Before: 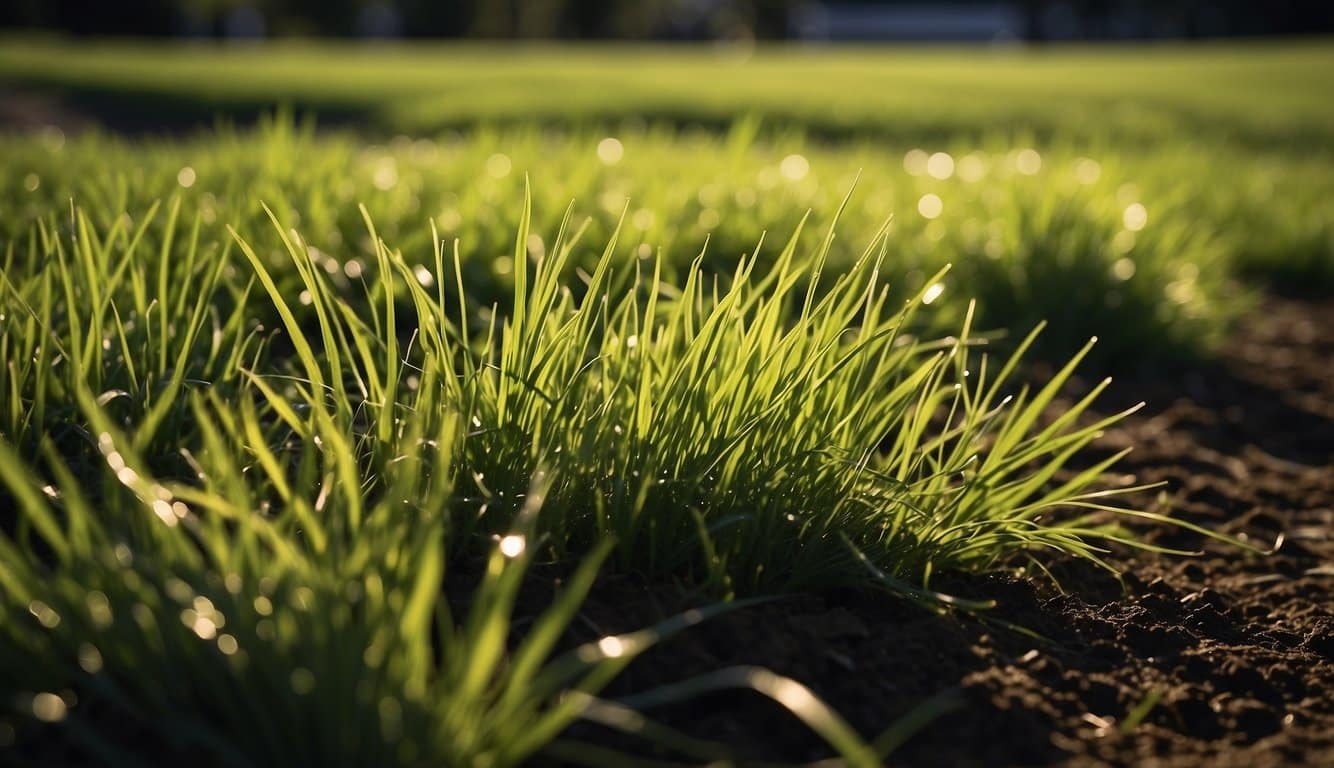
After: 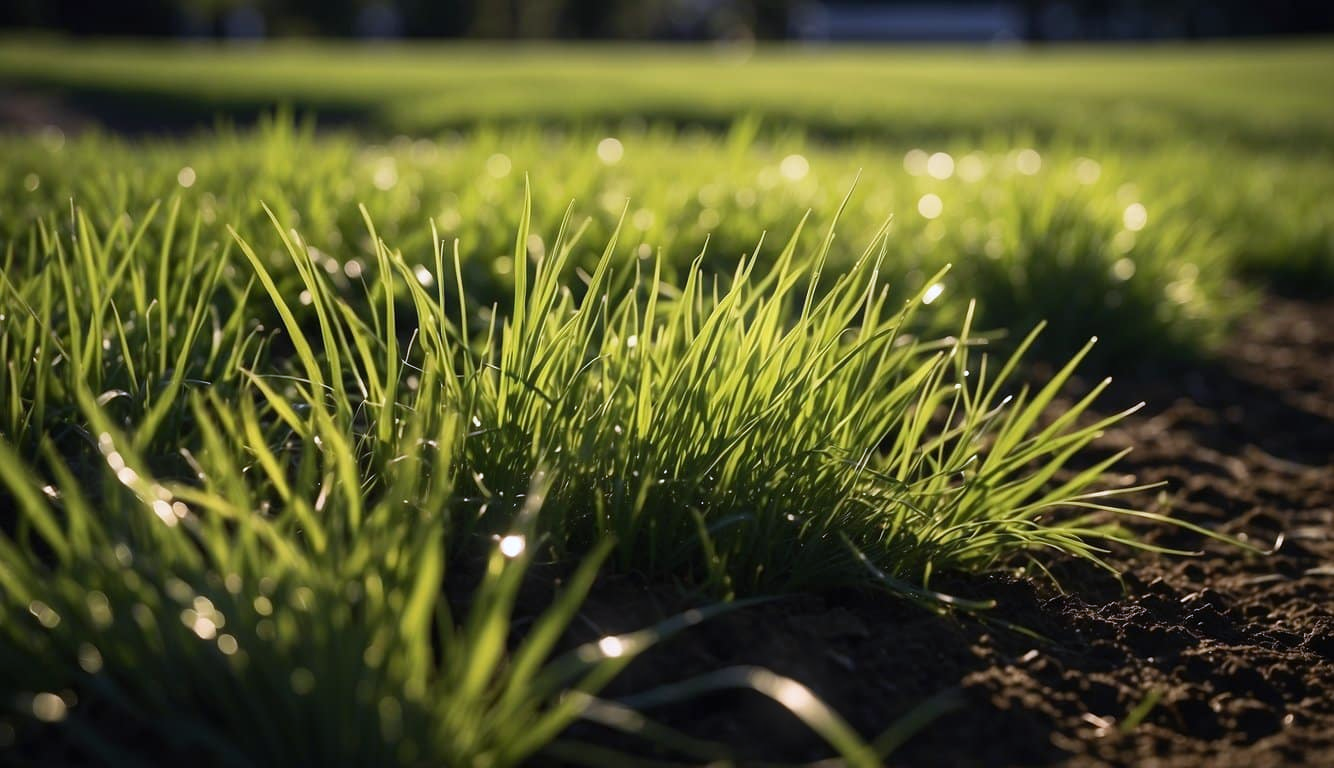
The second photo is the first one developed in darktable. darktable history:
white balance: red 0.967, blue 1.119, emerald 0.756
tone equalizer: on, module defaults
bloom: size 5%, threshold 95%, strength 15%
